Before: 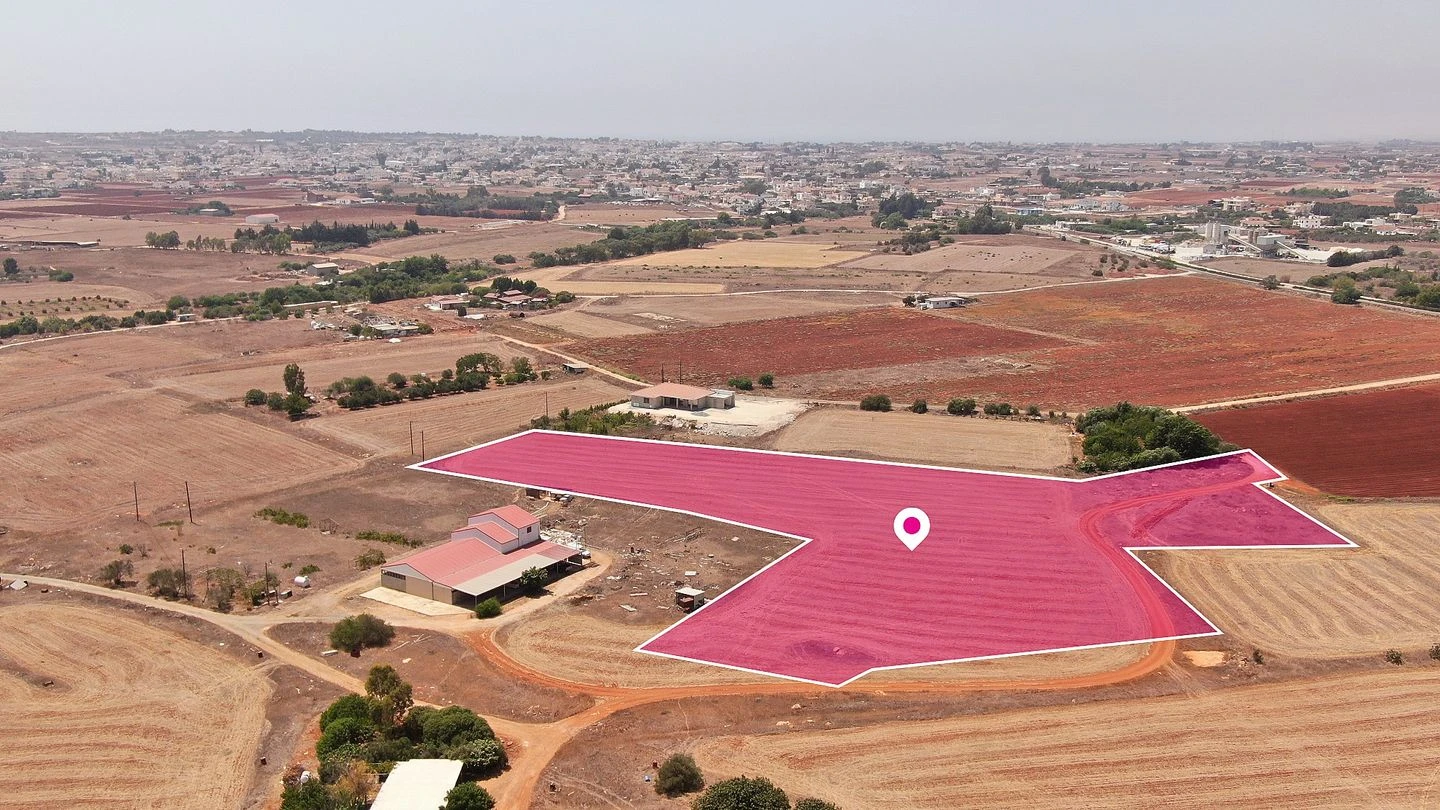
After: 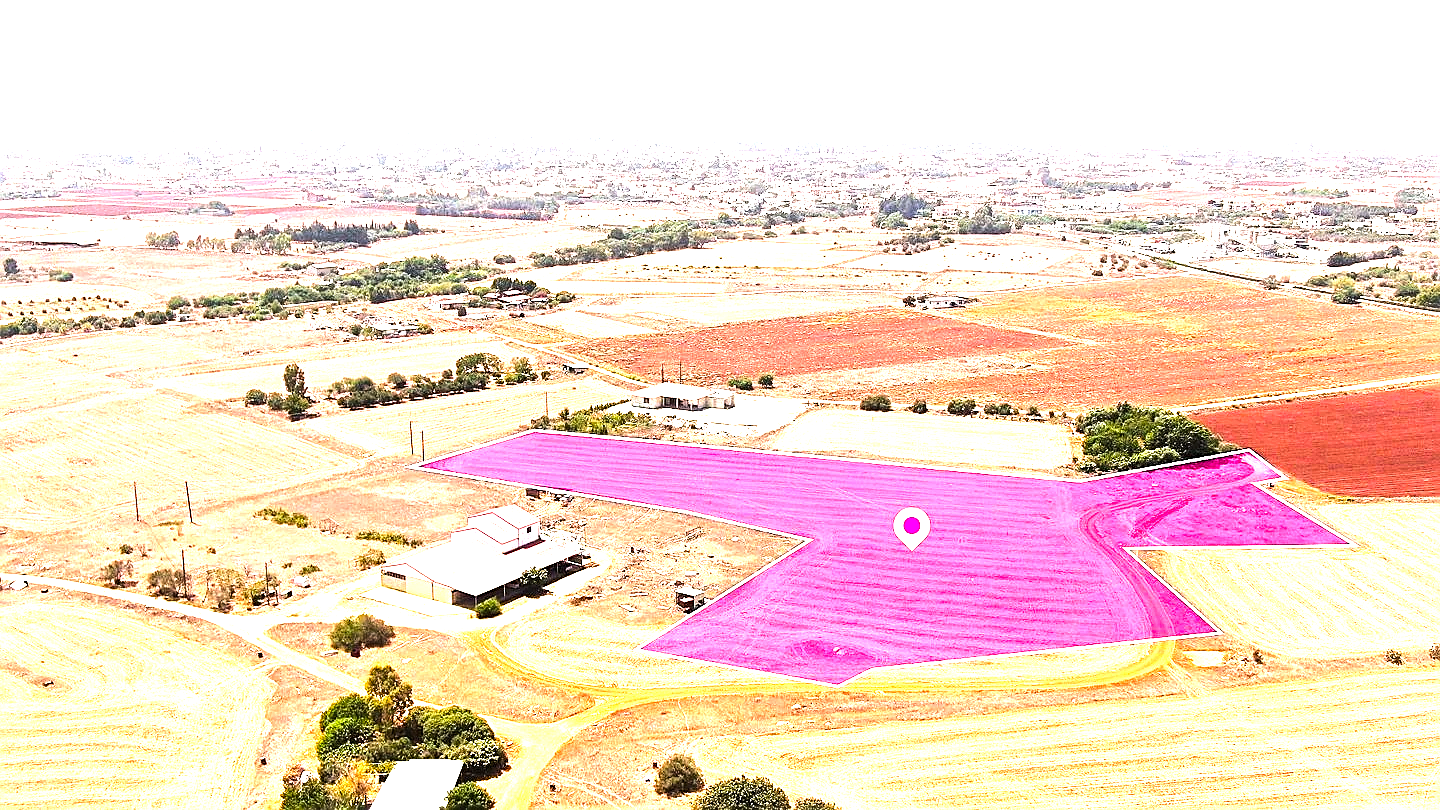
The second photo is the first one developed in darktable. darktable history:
tone equalizer: -8 EV -1.08 EV, -7 EV -1.01 EV, -6 EV -0.867 EV, -5 EV -0.578 EV, -3 EV 0.578 EV, -2 EV 0.867 EV, -1 EV 1.01 EV, +0 EV 1.08 EV, edges refinement/feathering 500, mask exposure compensation -1.57 EV, preserve details no
exposure: black level correction 0, exposure 1.45 EV, compensate exposure bias true, compensate highlight preservation false
color balance rgb: perceptual saturation grading › global saturation 25%, global vibrance 20%
sharpen: on, module defaults
